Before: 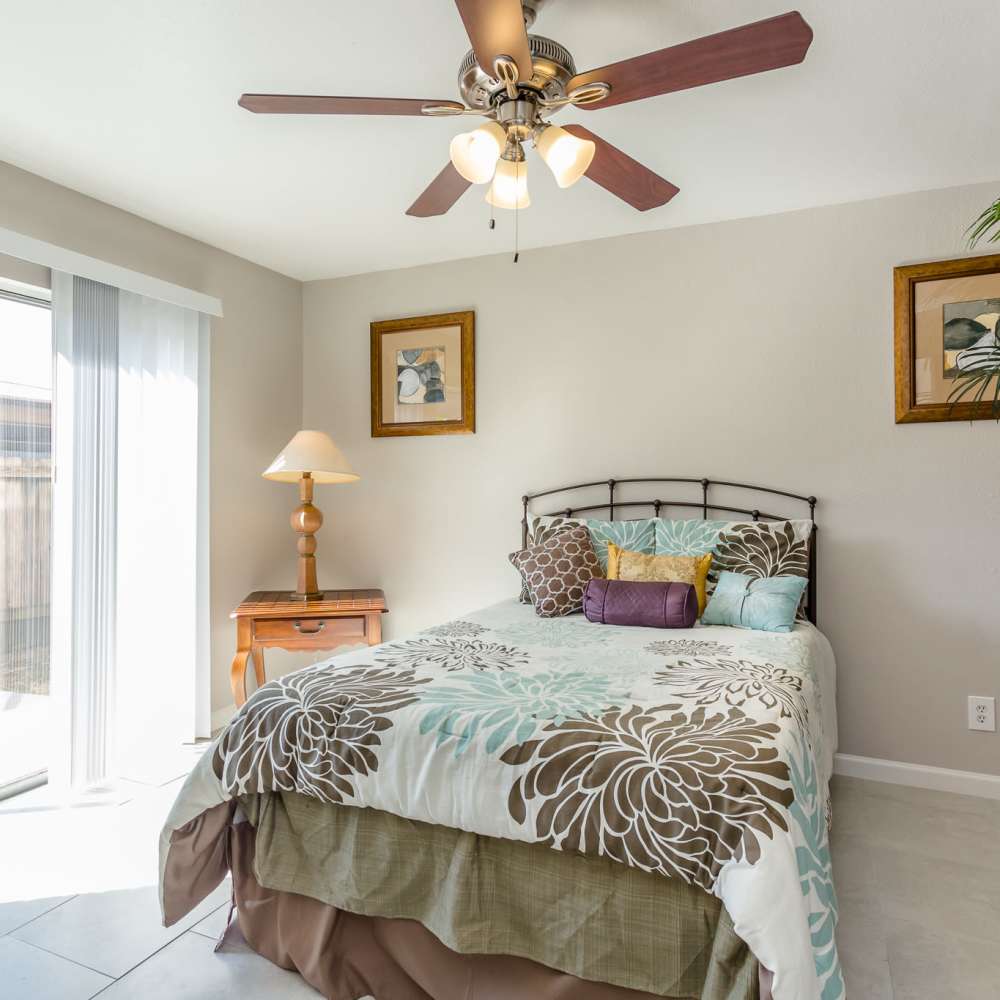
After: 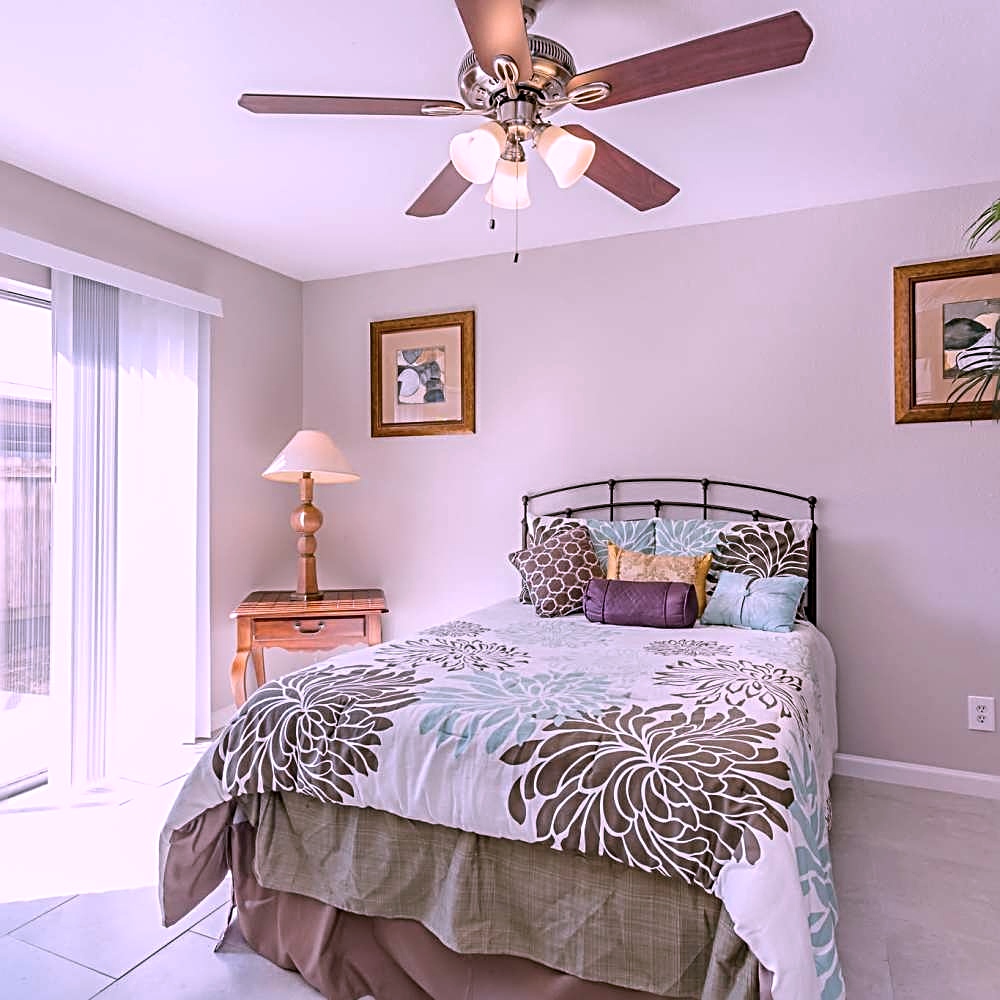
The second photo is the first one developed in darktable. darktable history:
color correction: highlights a* 15.46, highlights b* -20.56
sharpen: radius 3.025, amount 0.757
